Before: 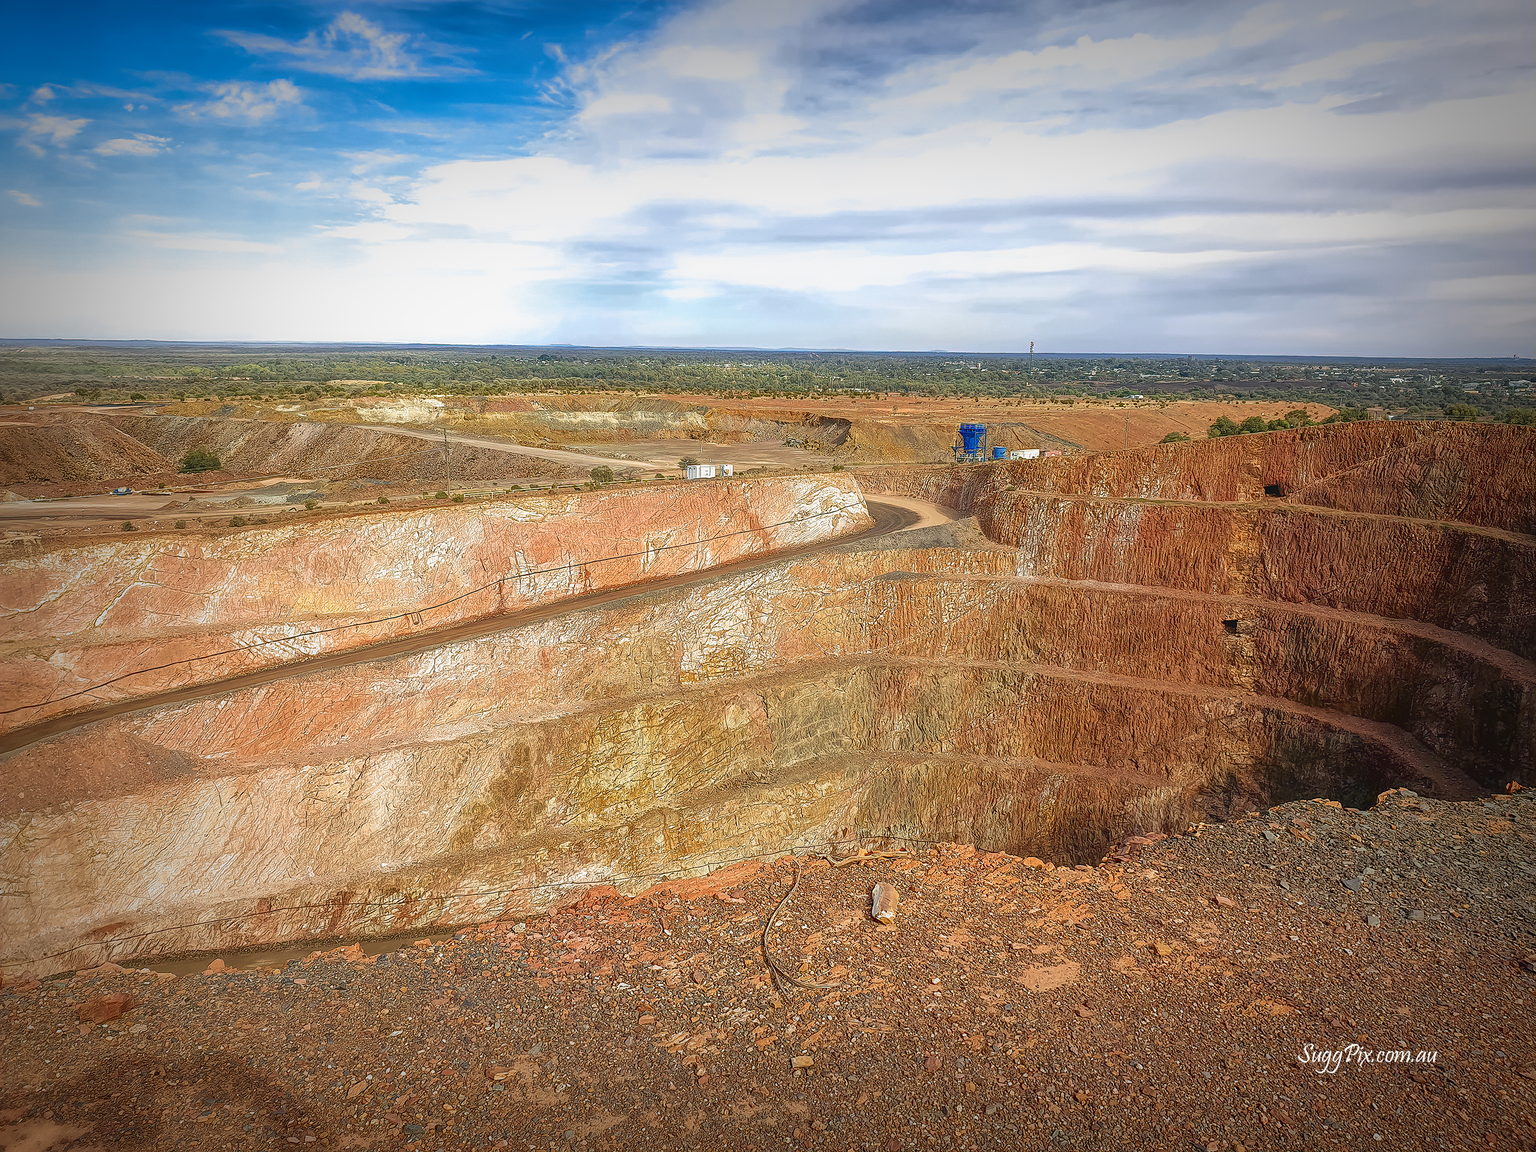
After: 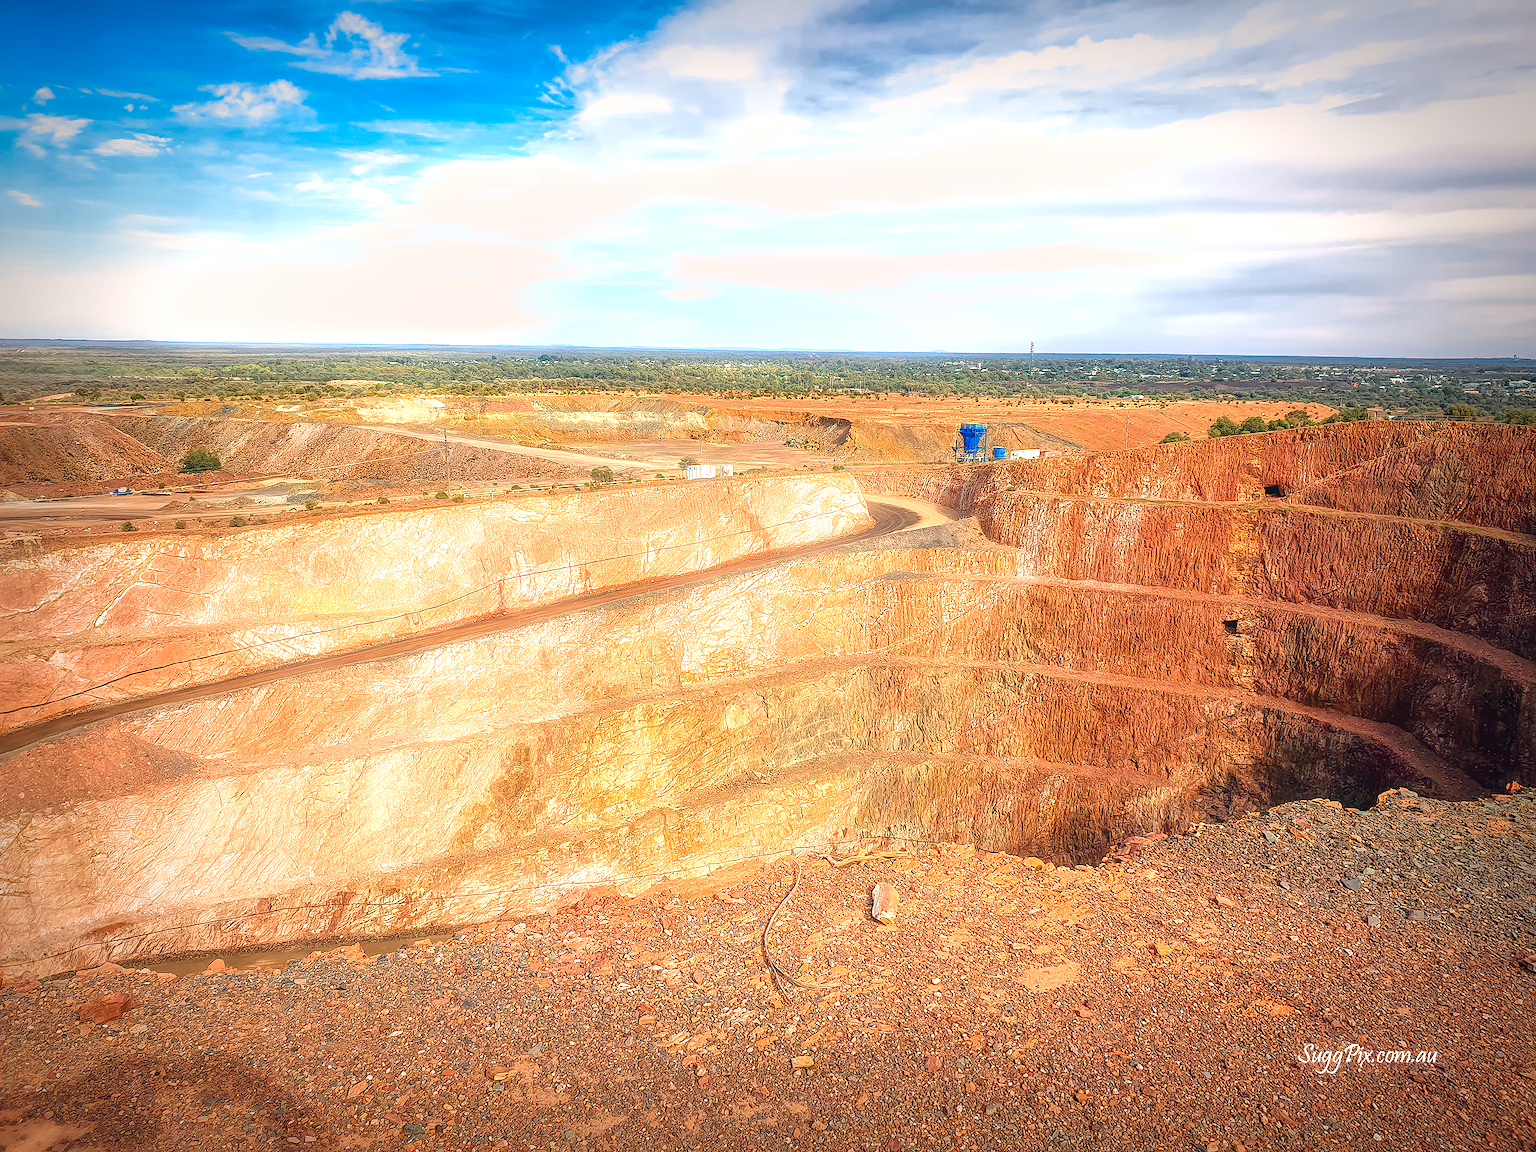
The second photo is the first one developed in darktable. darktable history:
color balance rgb: shadows lift › hue 87.51°, highlights gain › chroma 1.62%, highlights gain › hue 55.1°, global offset › chroma 0.06%, global offset › hue 253.66°, linear chroma grading › global chroma 0.5%
exposure: exposure 0.74 EV, compensate highlight preservation false
bloom: size 3%, threshold 100%, strength 0%
